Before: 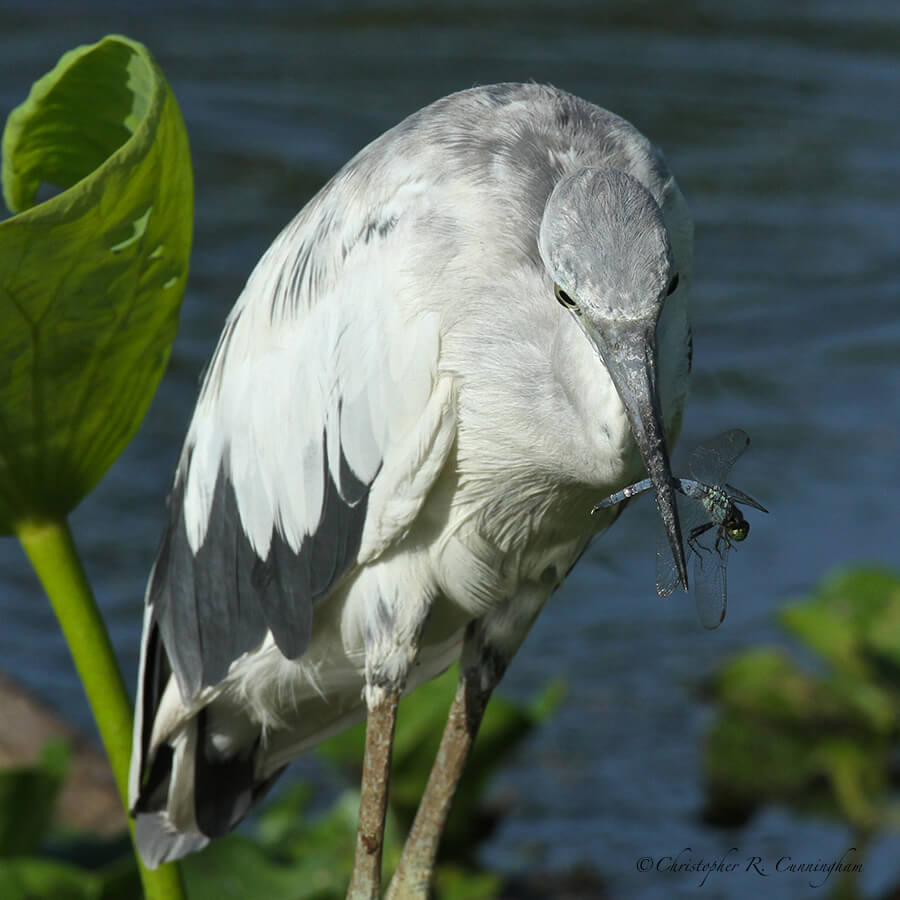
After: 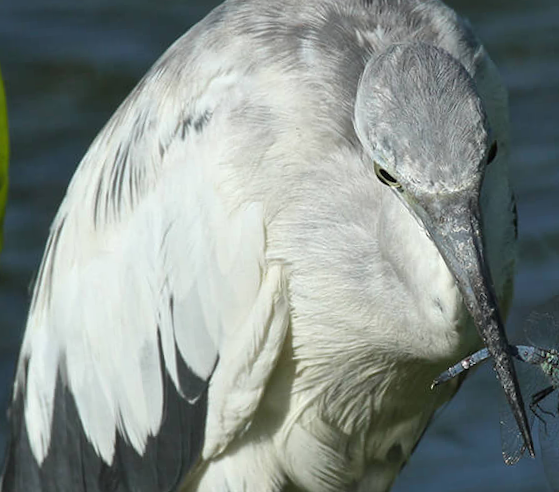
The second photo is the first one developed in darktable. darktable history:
crop: left 20.932%, top 15.471%, right 21.848%, bottom 34.081%
rotate and perspective: rotation -5.2°, automatic cropping off
